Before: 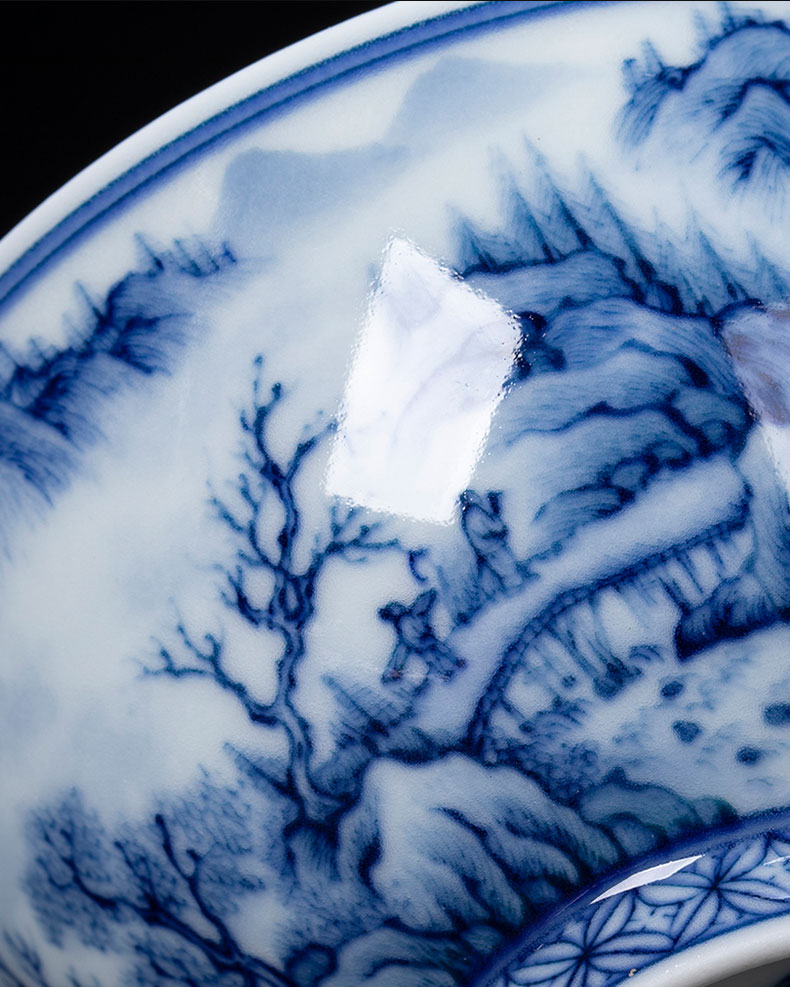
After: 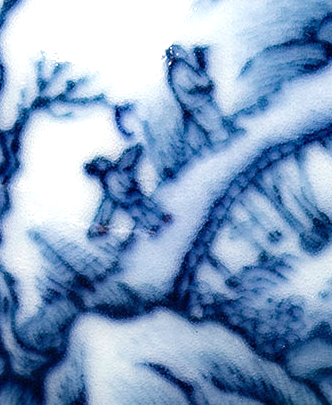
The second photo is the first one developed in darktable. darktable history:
crop: left 37.221%, top 45.169%, right 20.63%, bottom 13.777%
white balance: red 1.045, blue 0.932
tone equalizer: -8 EV -0.417 EV, -7 EV -0.389 EV, -6 EV -0.333 EV, -5 EV -0.222 EV, -3 EV 0.222 EV, -2 EV 0.333 EV, -1 EV 0.389 EV, +0 EV 0.417 EV, edges refinement/feathering 500, mask exposure compensation -1.57 EV, preserve details no
exposure: black level correction 0, exposure 0.5 EV, compensate exposure bias true, compensate highlight preservation false
